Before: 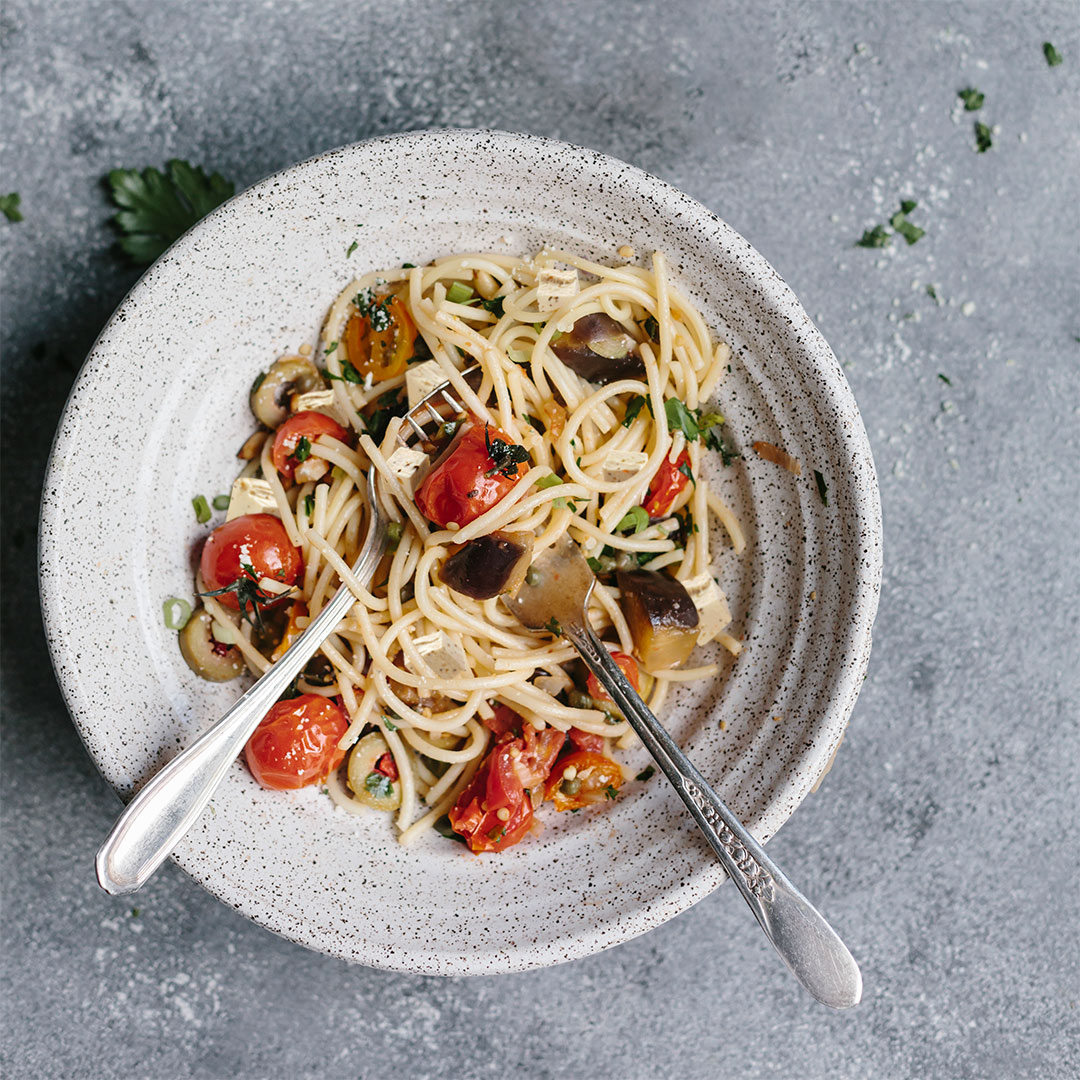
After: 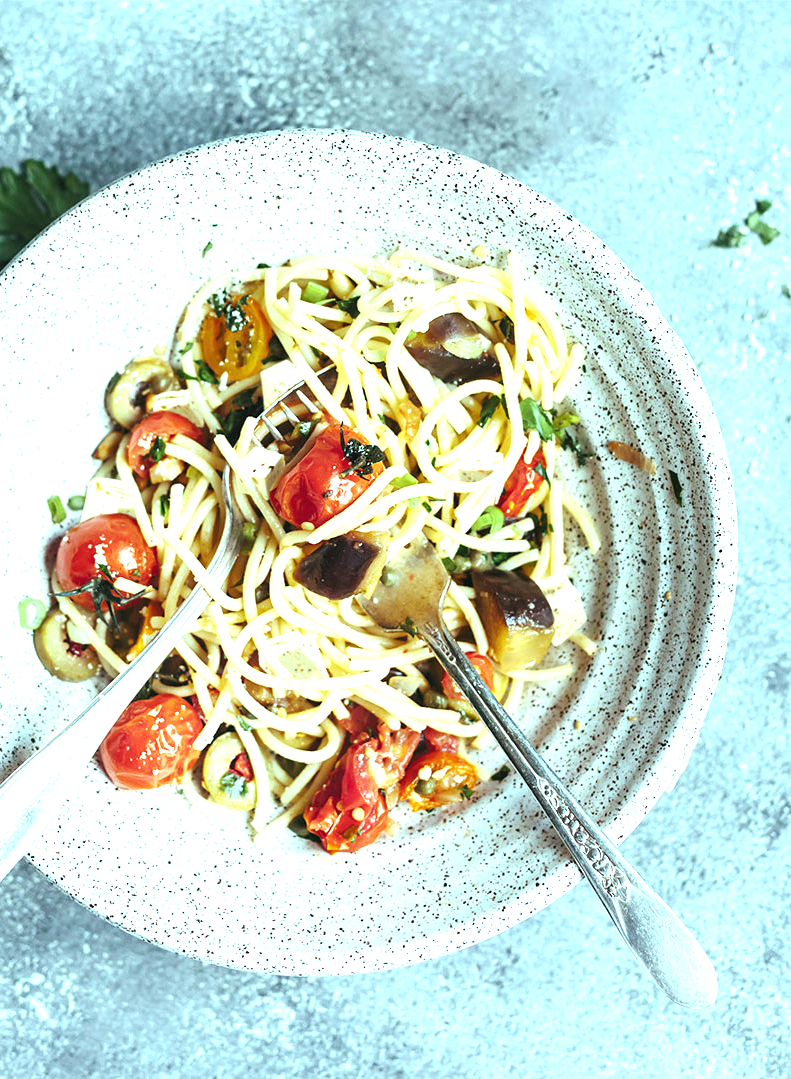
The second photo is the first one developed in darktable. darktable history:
exposure: black level correction 0, exposure 1.173 EV, compensate exposure bias true, compensate highlight preservation false
crop: left 13.443%, right 13.31%
color balance: mode lift, gamma, gain (sRGB), lift [0.997, 0.979, 1.021, 1.011], gamma [1, 1.084, 0.916, 0.998], gain [1, 0.87, 1.13, 1.101], contrast 4.55%, contrast fulcrum 38.24%, output saturation 104.09%
